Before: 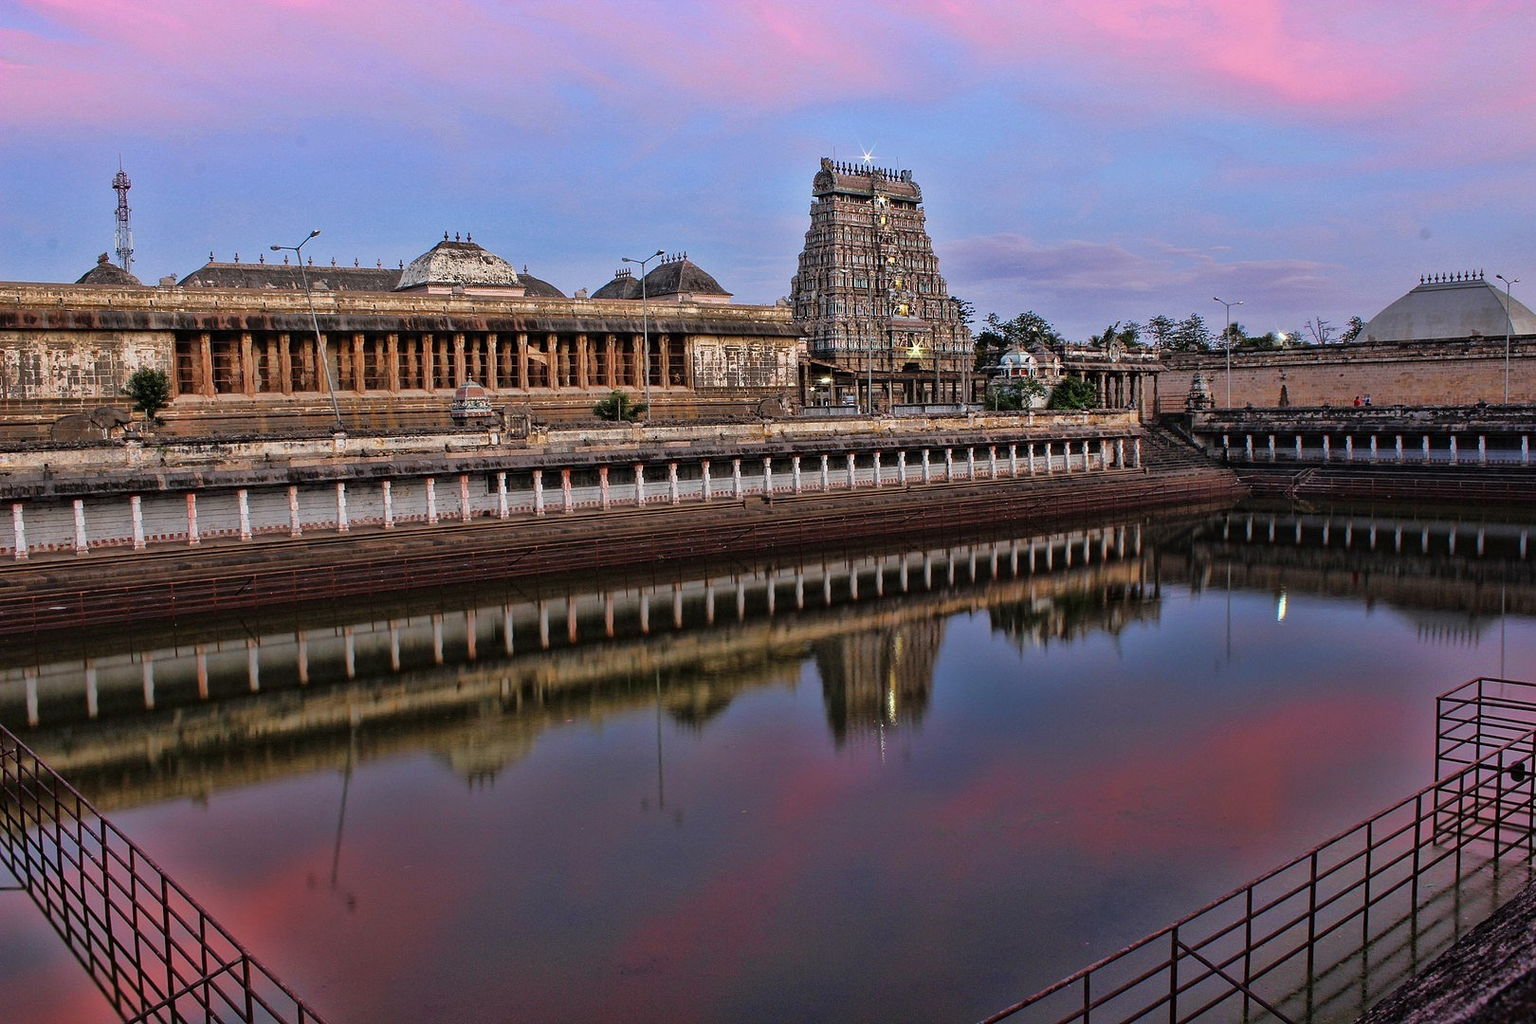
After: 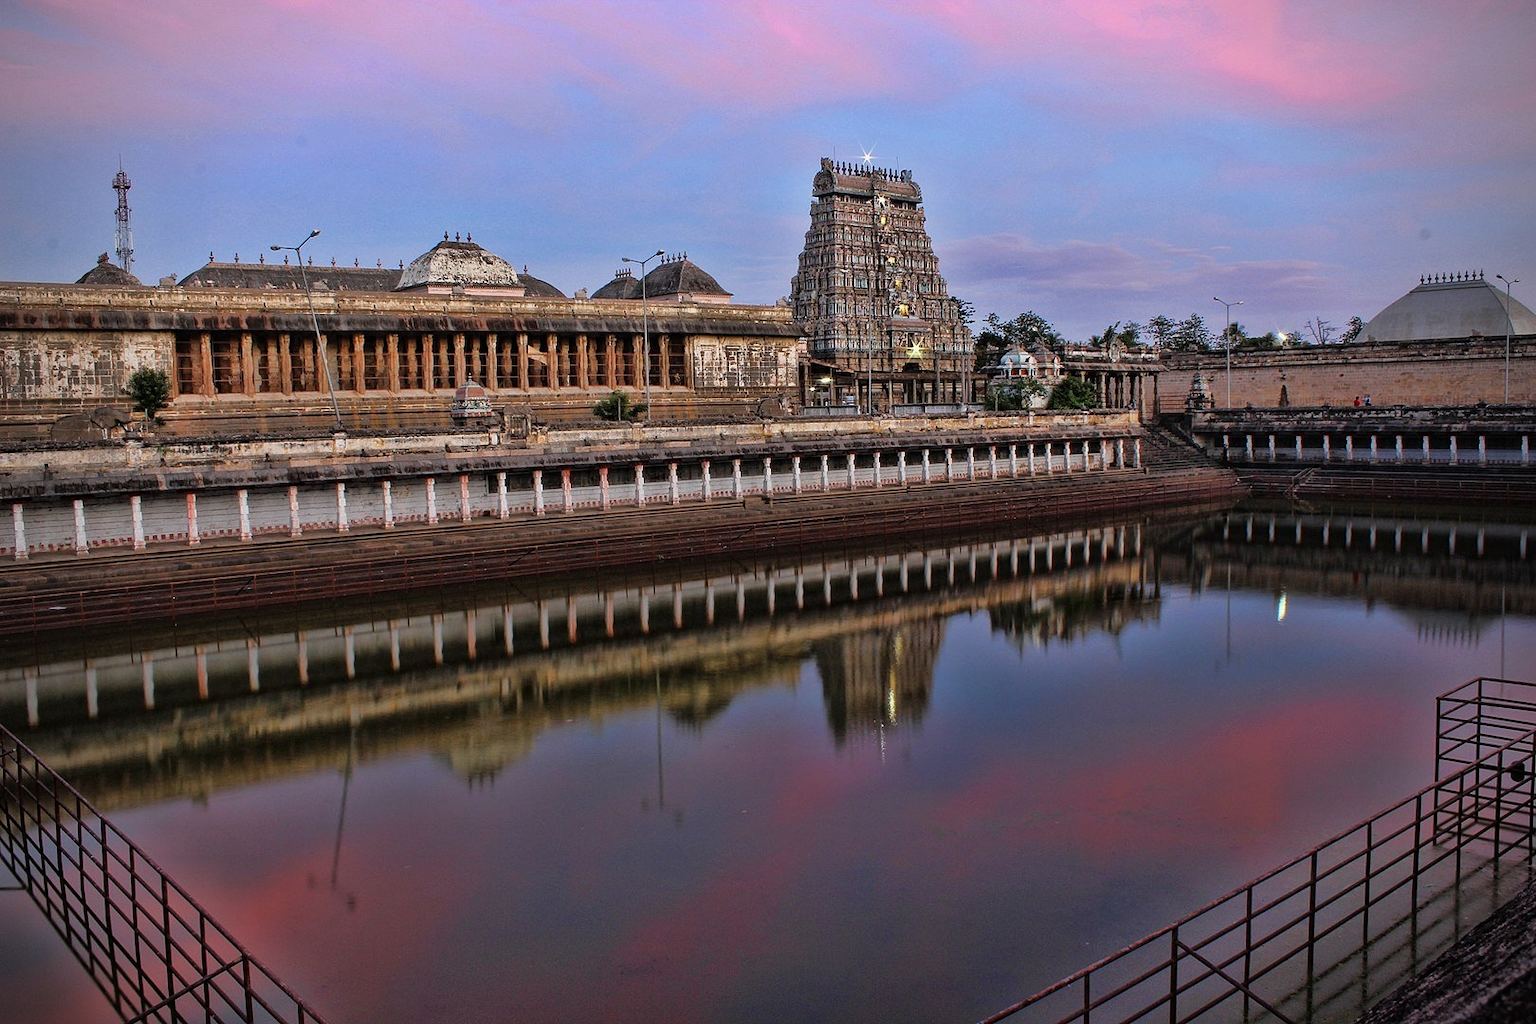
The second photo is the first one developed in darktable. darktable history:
vignetting: brightness -0.694
